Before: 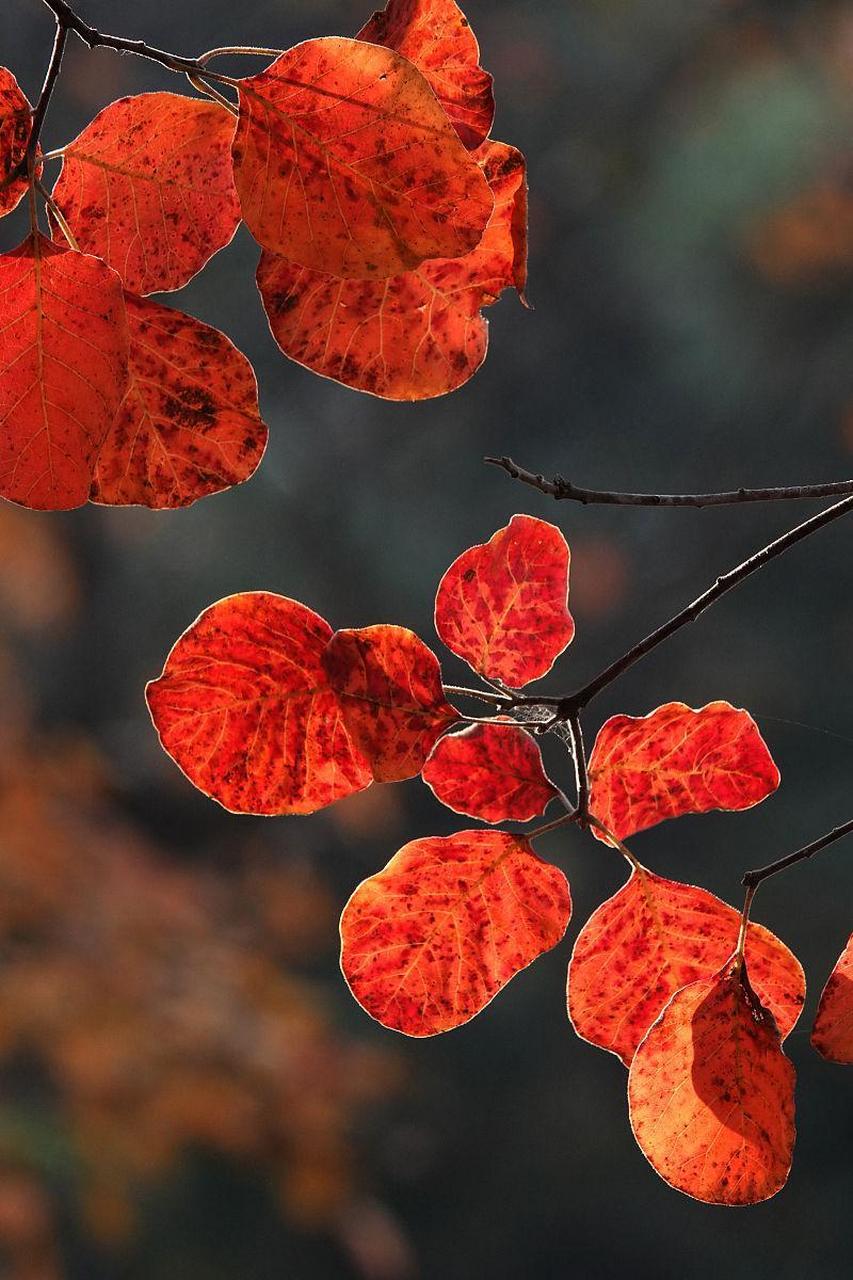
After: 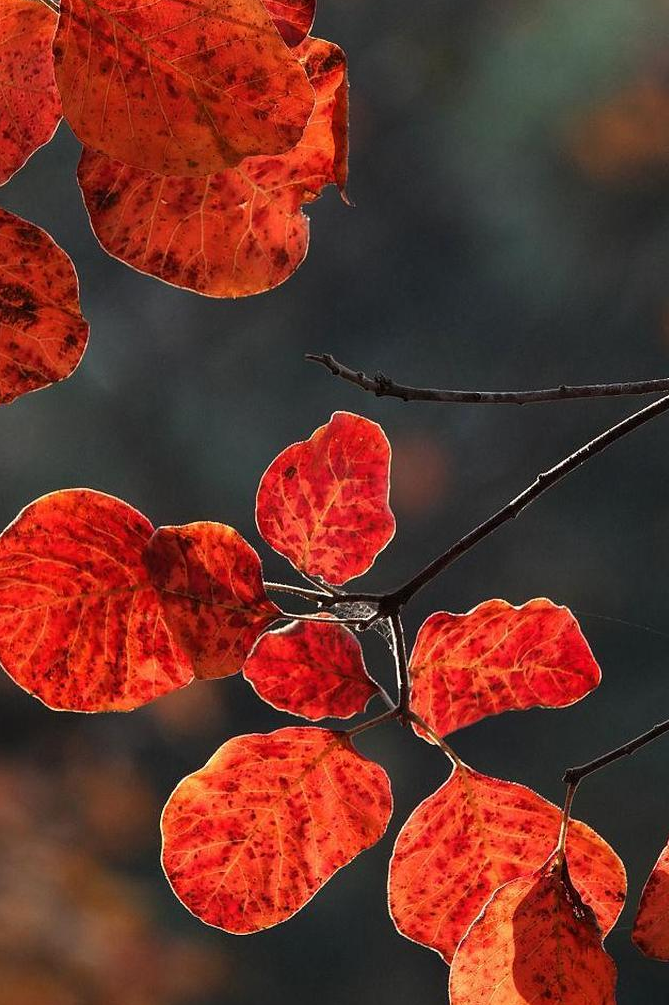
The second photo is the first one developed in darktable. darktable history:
shadows and highlights: radius 92.31, shadows -13.71, white point adjustment 0.264, highlights 32.47, compress 48.27%, soften with gaussian
crop and rotate: left 21.177%, top 8.095%, right 0.328%, bottom 13.381%
